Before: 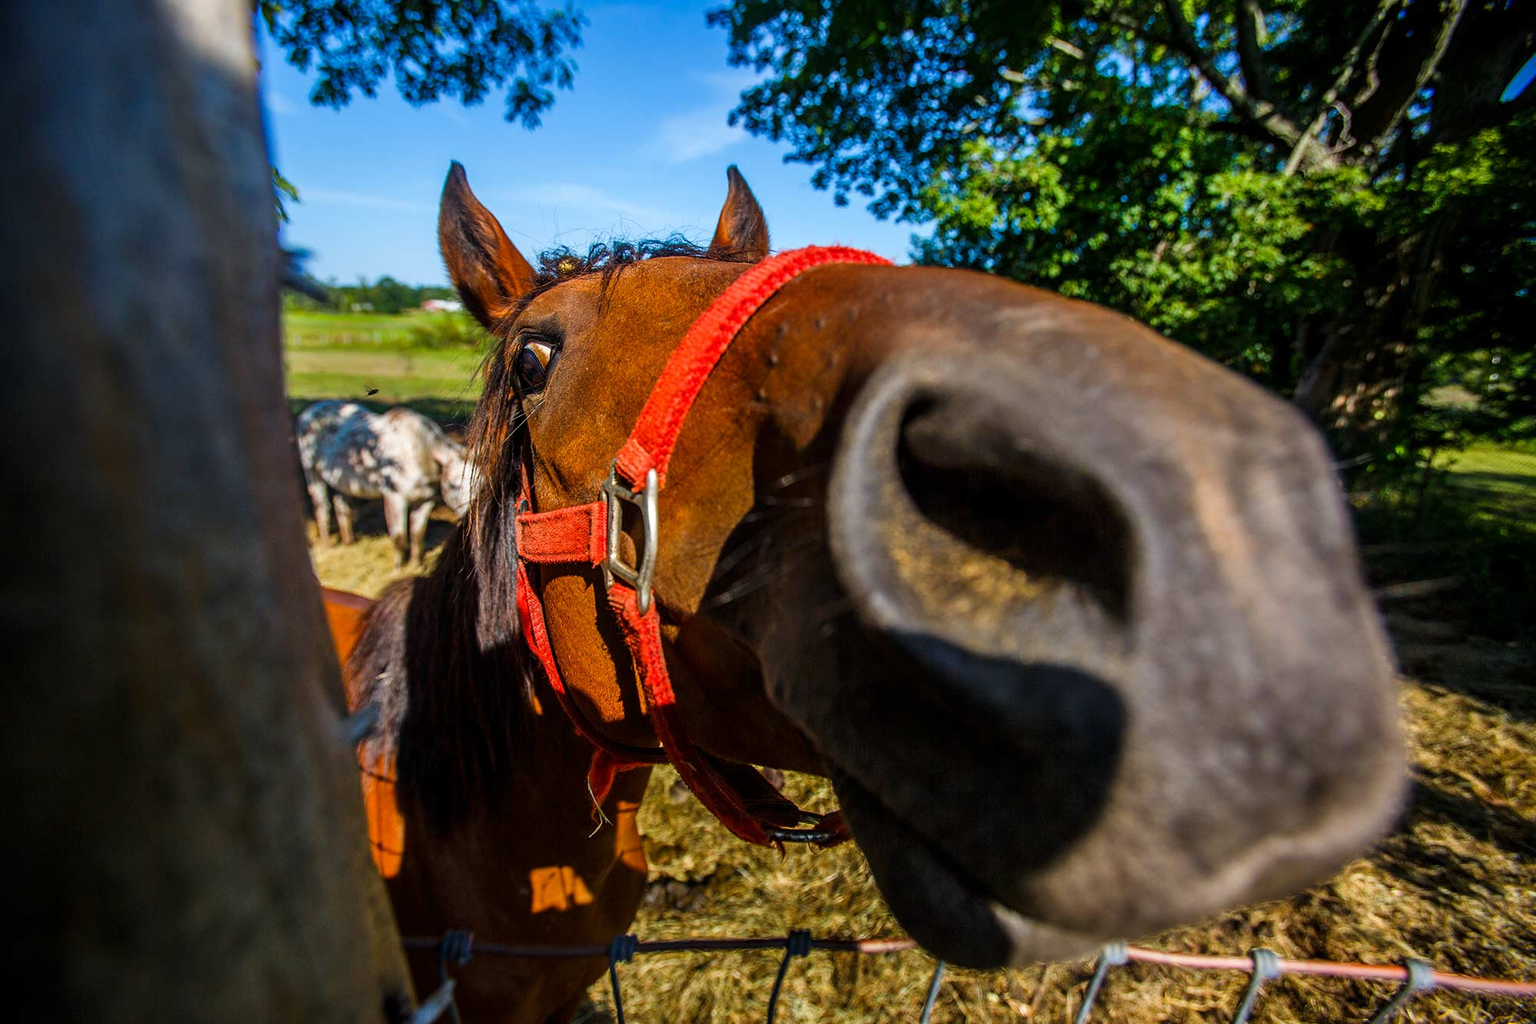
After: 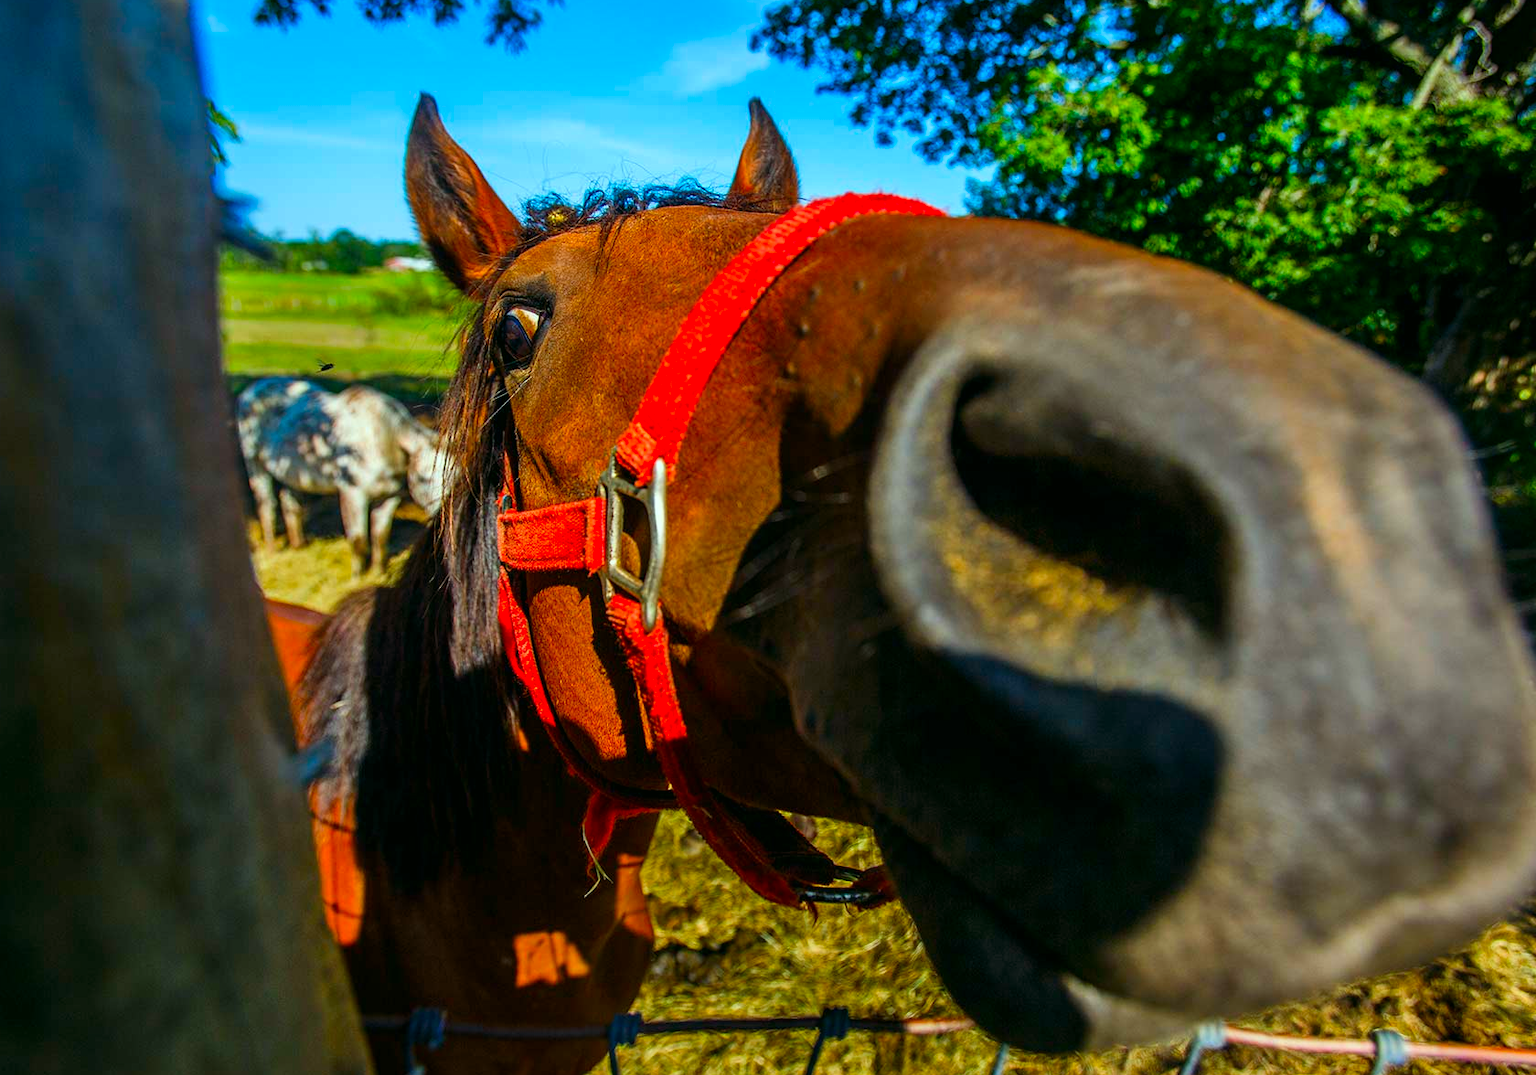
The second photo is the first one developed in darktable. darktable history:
crop: left 6.446%, top 8.188%, right 9.538%, bottom 3.548%
color correction: highlights a* -7.33, highlights b* 1.26, shadows a* -3.55, saturation 1.4
